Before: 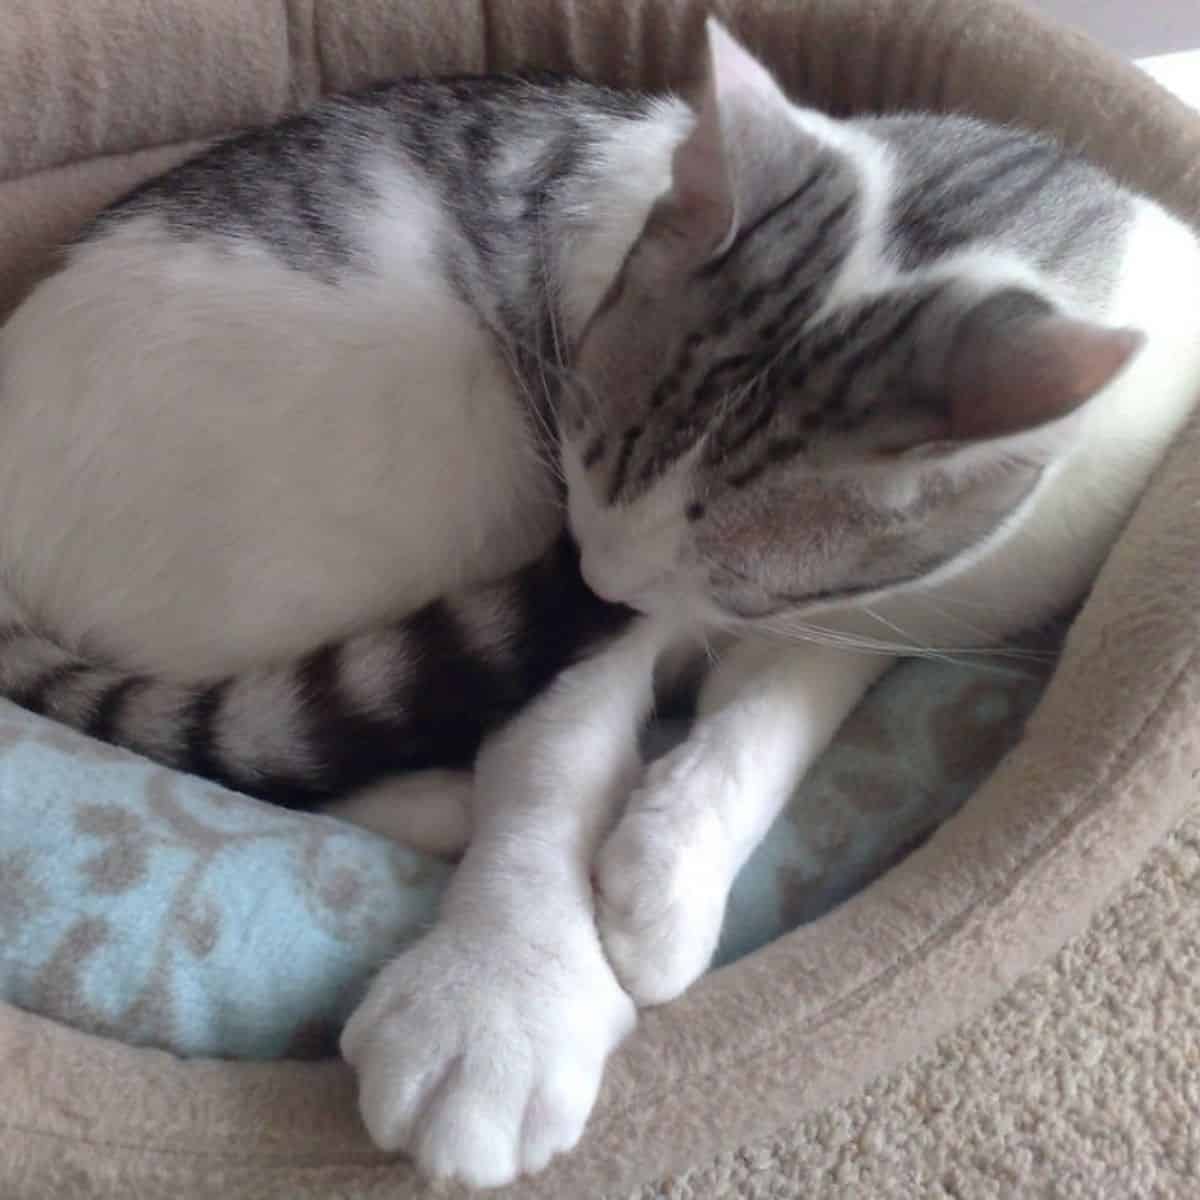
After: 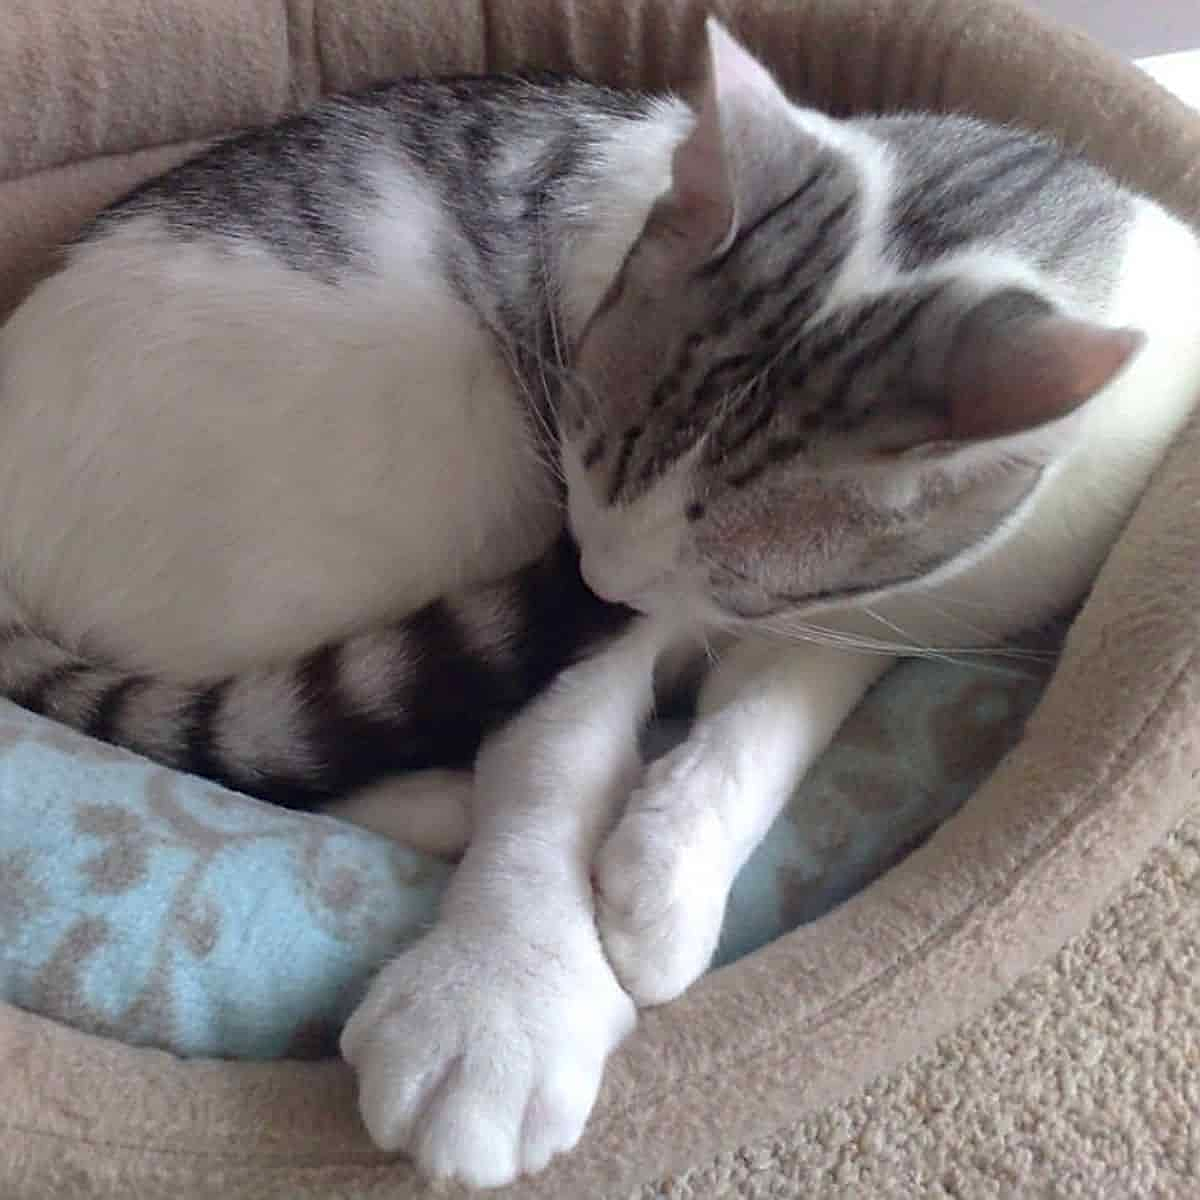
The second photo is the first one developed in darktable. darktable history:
sharpen: radius 2.677, amount 0.672
contrast brightness saturation: saturation 0.176
